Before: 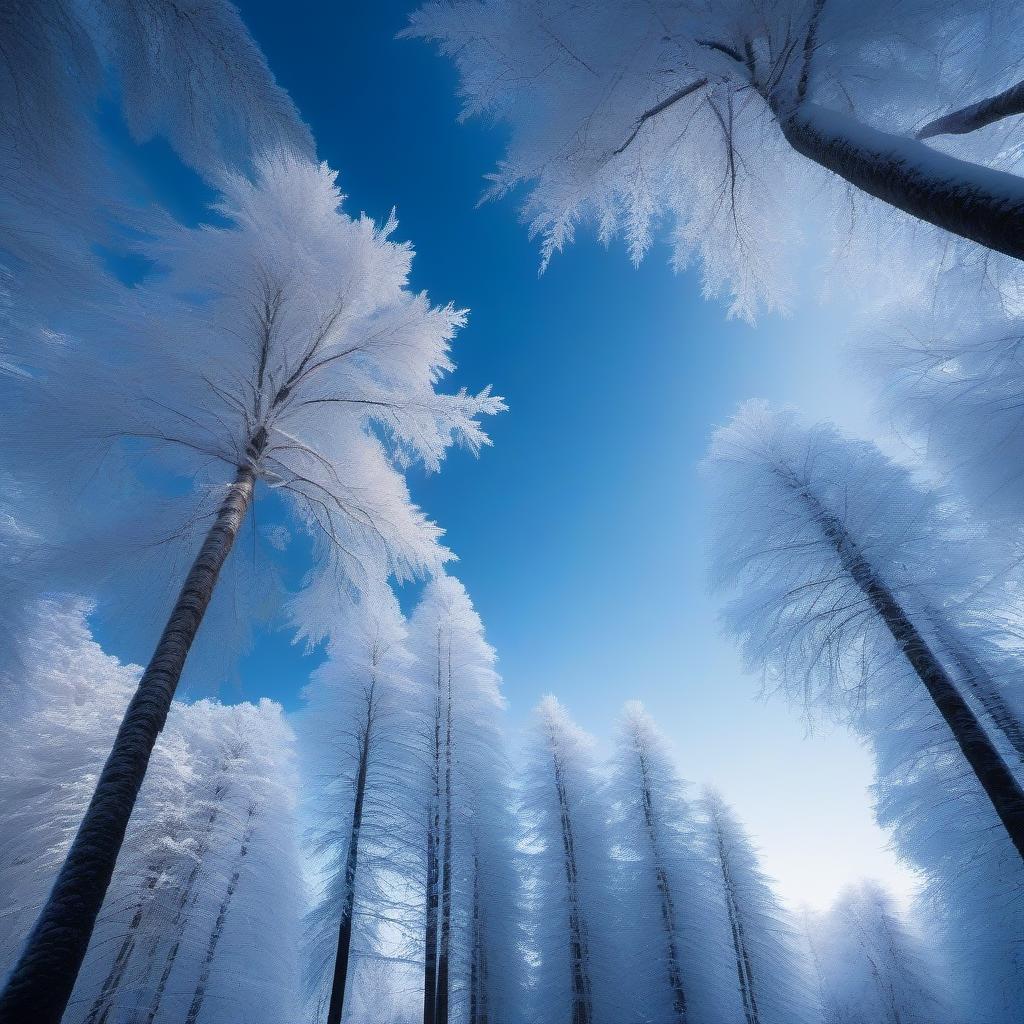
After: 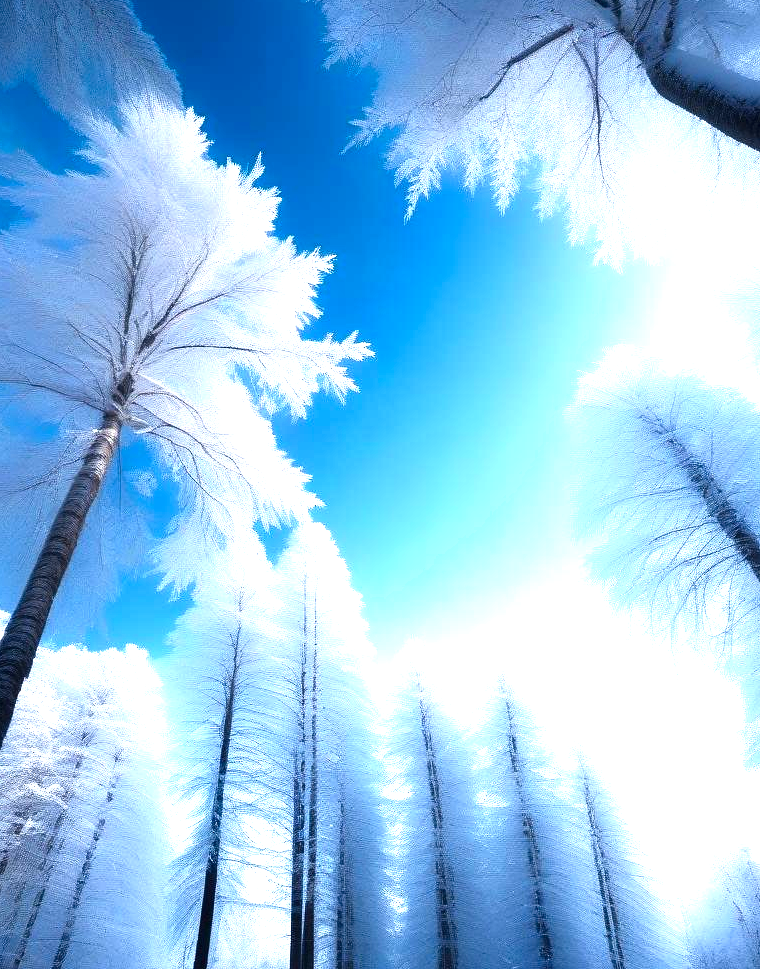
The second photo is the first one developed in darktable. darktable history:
exposure: black level correction 0, exposure 0.93 EV, compensate exposure bias true, compensate highlight preservation false
crop and rotate: left 13.113%, top 5.327%, right 12.606%
contrast brightness saturation: contrast 0.068, brightness -0.133, saturation 0.058
tone equalizer: -8 EV -0.392 EV, -7 EV -0.379 EV, -6 EV -0.36 EV, -5 EV -0.248 EV, -3 EV 0.202 EV, -2 EV 0.347 EV, -1 EV 0.402 EV, +0 EV 0.415 EV, mask exposure compensation -0.487 EV
shadows and highlights: shadows -12.85, white point adjustment 4.08, highlights 28.6
